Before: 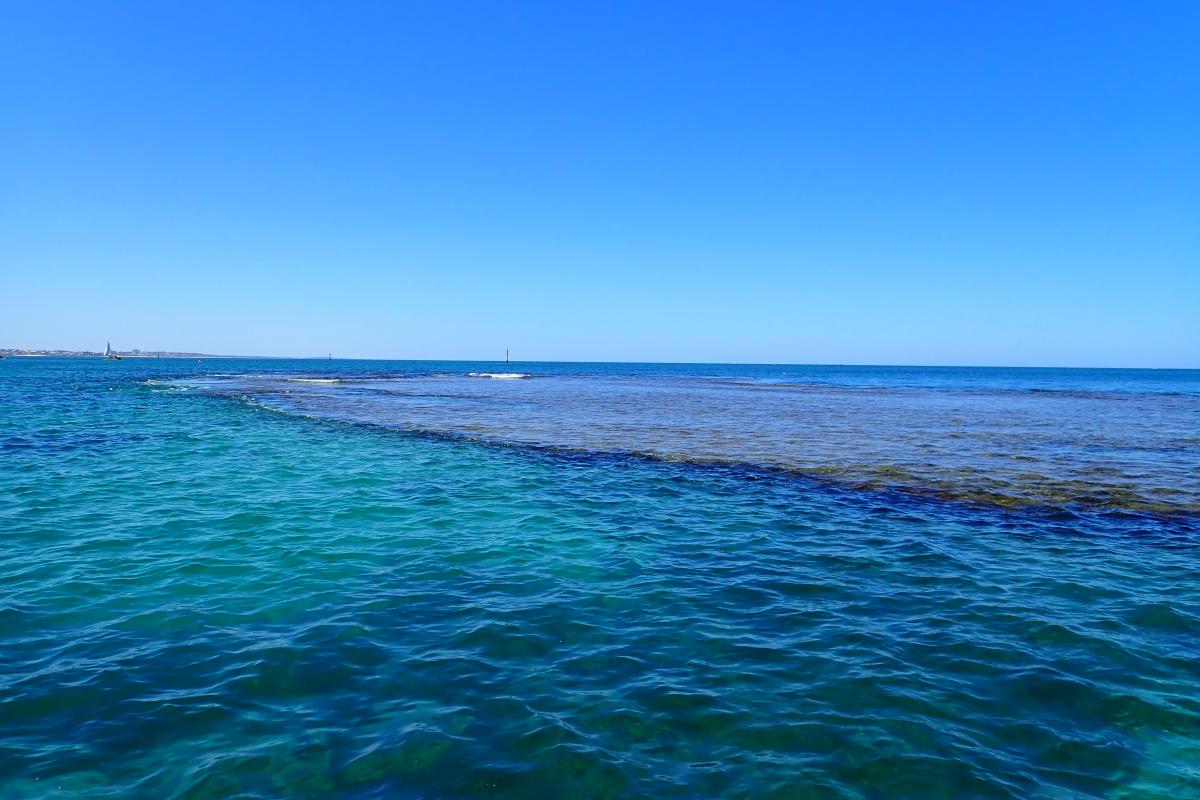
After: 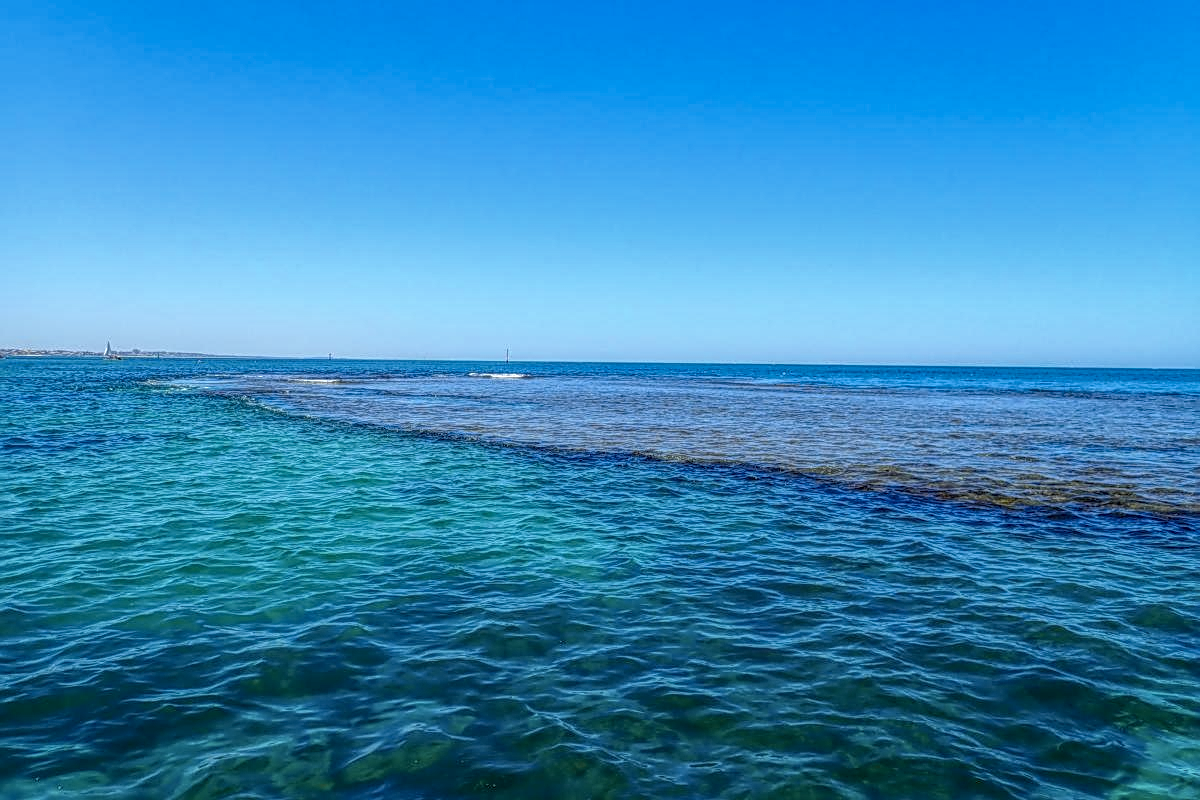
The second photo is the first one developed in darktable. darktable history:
local contrast: highlights 4%, shadows 3%, detail 200%, midtone range 0.244
color zones: curves: ch1 [(0.29, 0.492) (0.373, 0.185) (0.509, 0.481)]; ch2 [(0.25, 0.462) (0.749, 0.457)]
sharpen: on, module defaults
tone equalizer: edges refinement/feathering 500, mask exposure compensation -1.57 EV, preserve details no
